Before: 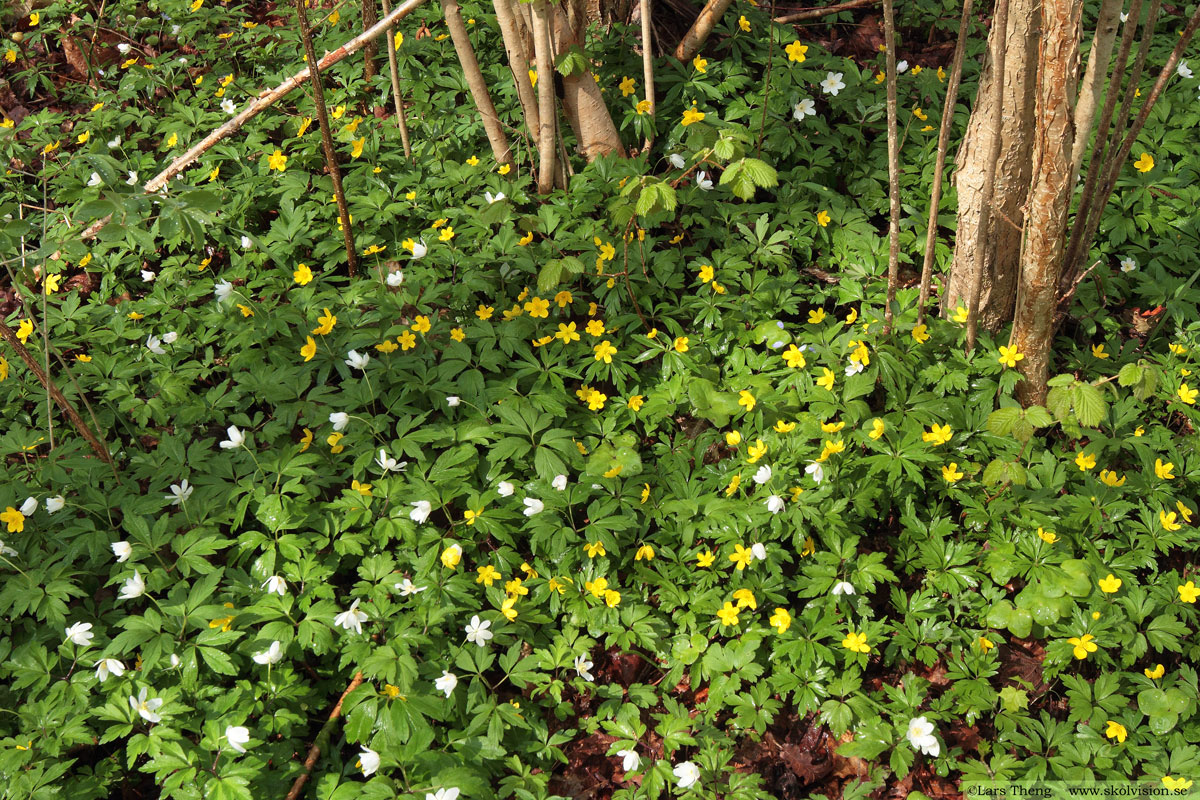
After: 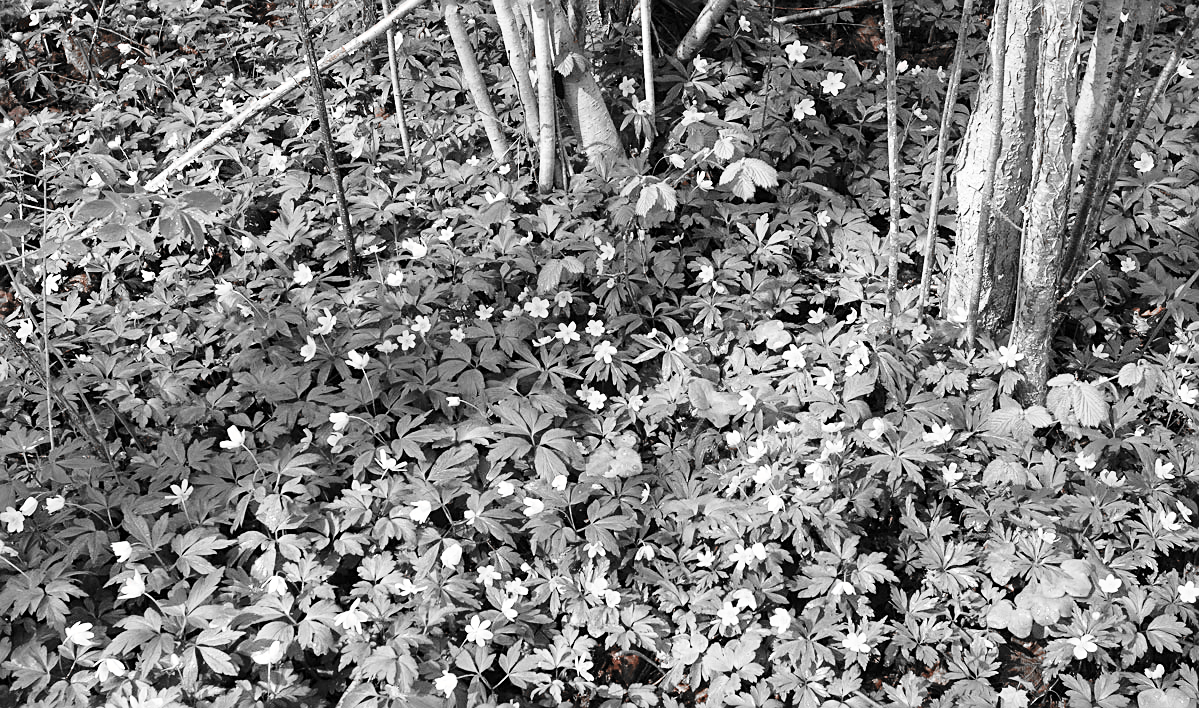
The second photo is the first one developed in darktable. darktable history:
levels: levels [0, 0.498, 0.996]
base curve: curves: ch0 [(0, 0) (0.028, 0.03) (0.121, 0.232) (0.46, 0.748) (0.859, 0.968) (1, 1)], preserve colors none
sharpen: on, module defaults
crop and rotate: top 0%, bottom 11.375%
color correction: highlights a* 4.2, highlights b* 4.93, shadows a* -7.73, shadows b* 4.63
color zones: curves: ch1 [(0, 0.006) (0.094, 0.285) (0.171, 0.001) (0.429, 0.001) (0.571, 0.003) (0.714, 0.004) (0.857, 0.004) (1, 0.006)]
